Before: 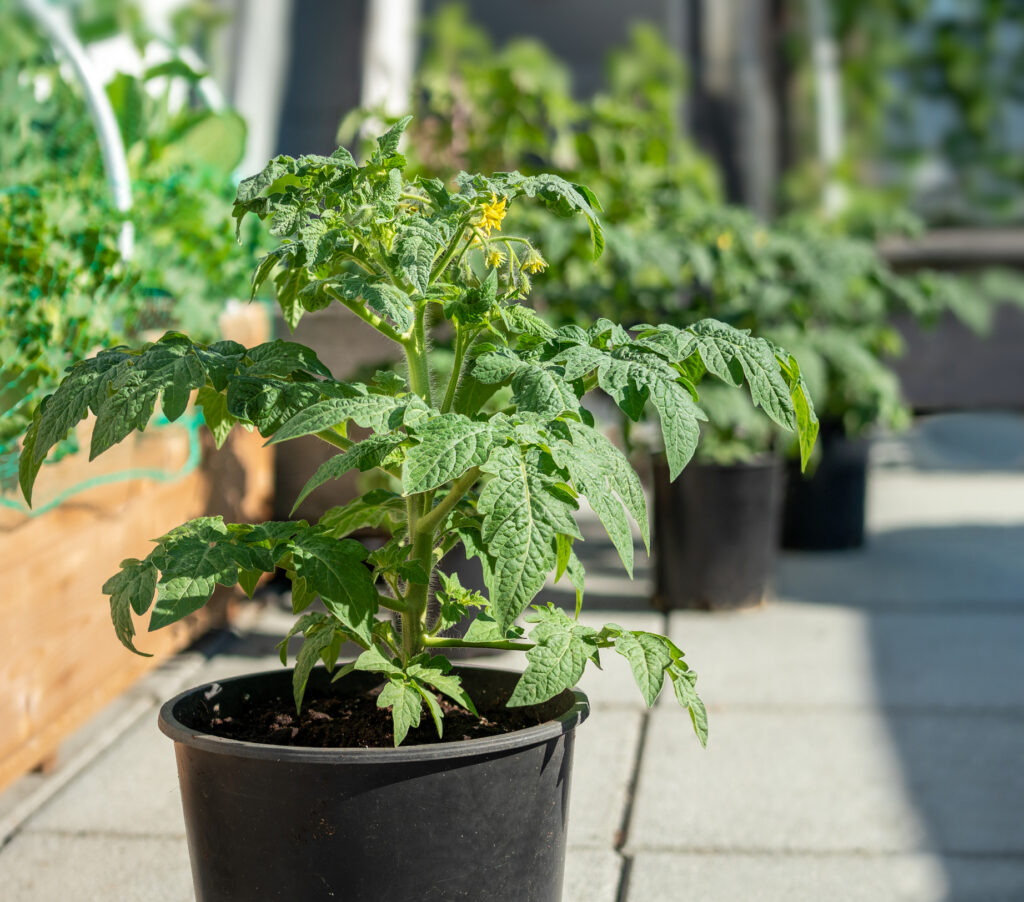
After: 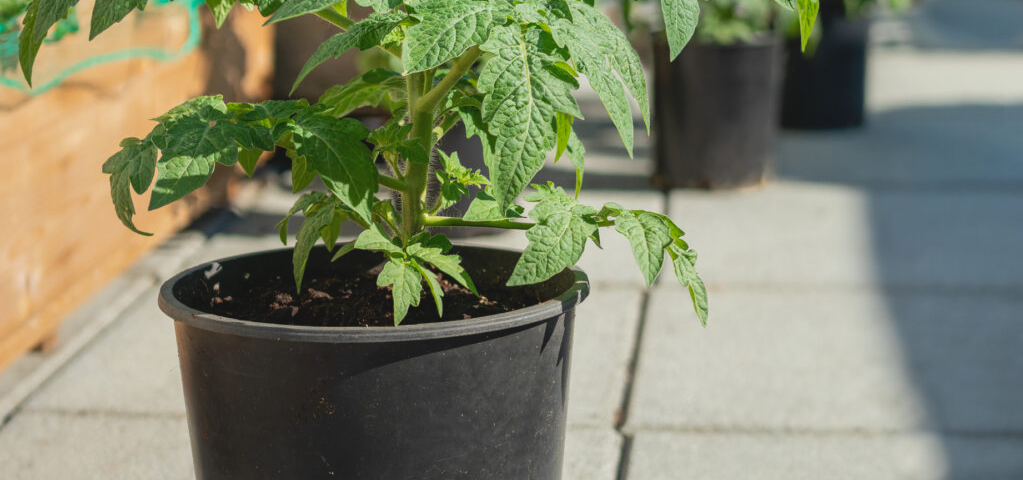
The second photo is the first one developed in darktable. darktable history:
crop and rotate: top 46.687%, right 0.004%
contrast brightness saturation: contrast -0.126
